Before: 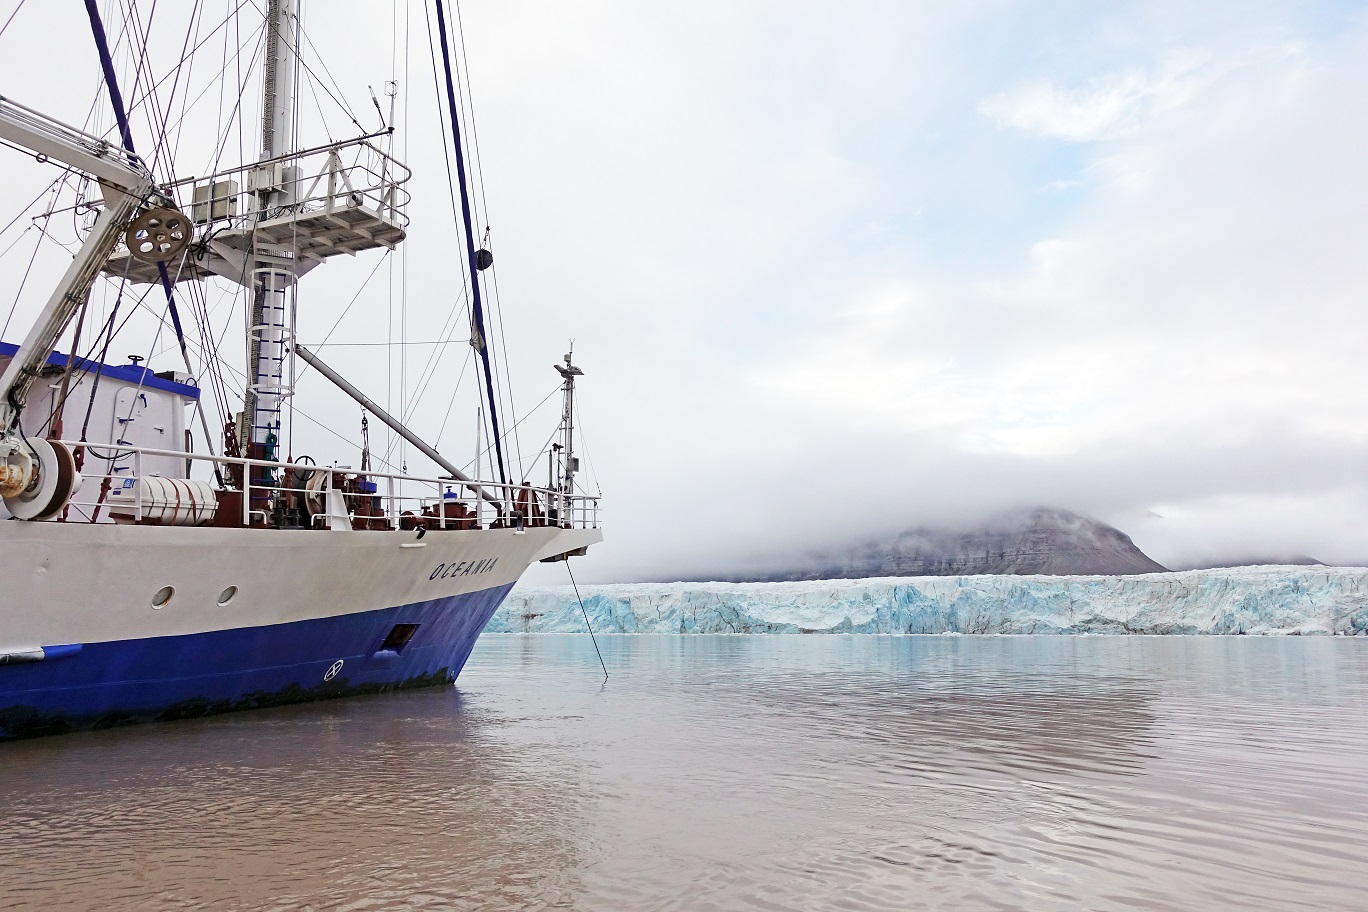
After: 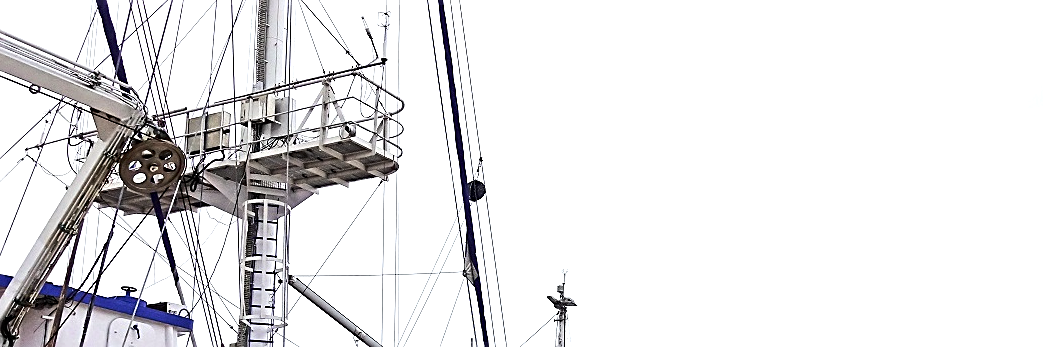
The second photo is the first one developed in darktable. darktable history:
tone equalizer: -8 EV -0.75 EV, -7 EV -0.7 EV, -6 EV -0.6 EV, -5 EV -0.4 EV, -3 EV 0.4 EV, -2 EV 0.6 EV, -1 EV 0.7 EV, +0 EV 0.75 EV, edges refinement/feathering 500, mask exposure compensation -1.57 EV, preserve details no
white balance: red 0.986, blue 1.01
crop: left 0.579%, top 7.627%, right 23.167%, bottom 54.275%
sharpen: on, module defaults
